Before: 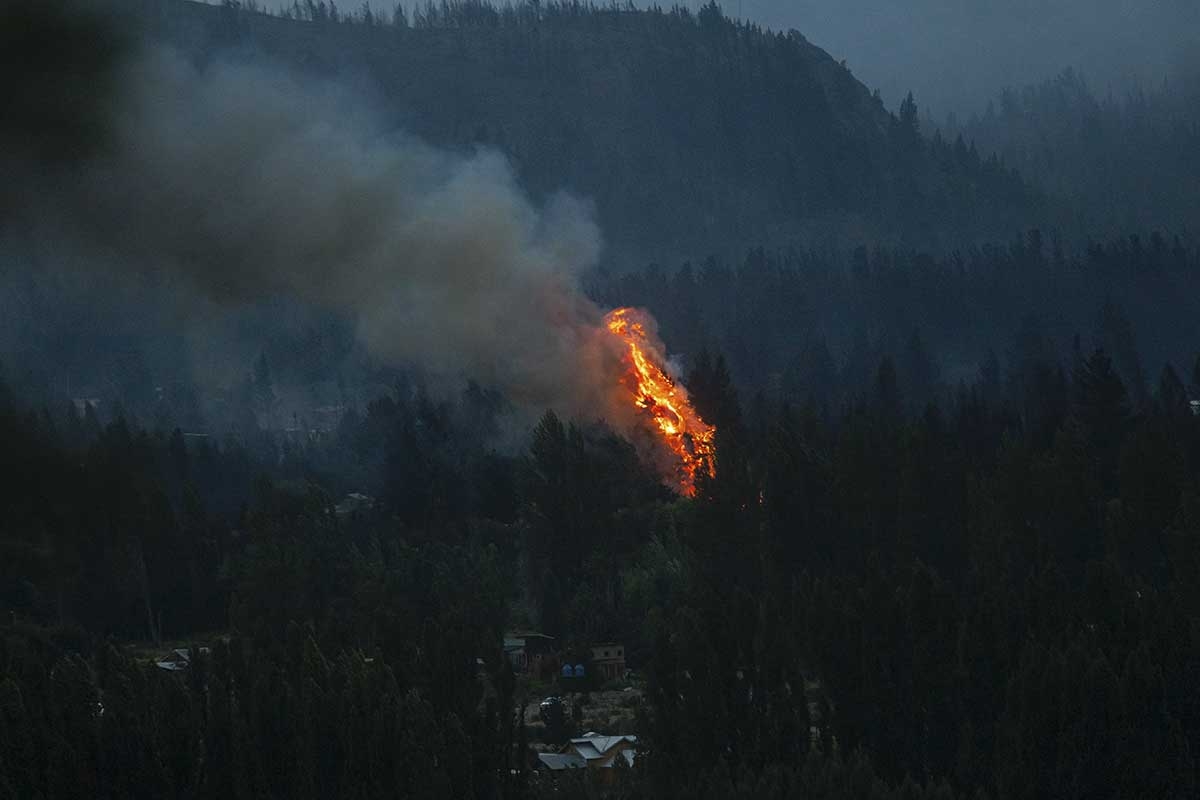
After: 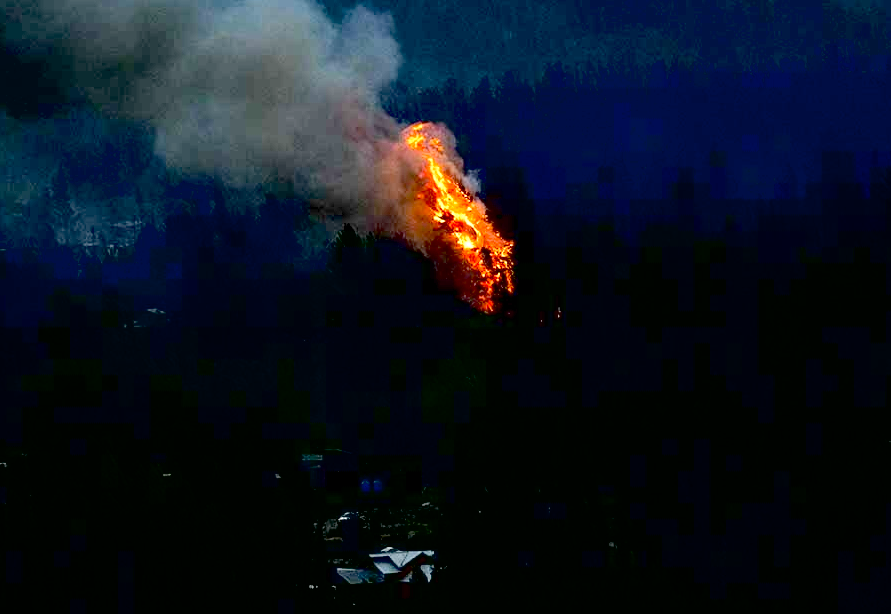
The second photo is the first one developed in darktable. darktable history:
tone curve: curves: ch0 [(0, 0) (0.003, 0.02) (0.011, 0.023) (0.025, 0.028) (0.044, 0.045) (0.069, 0.063) (0.1, 0.09) (0.136, 0.122) (0.177, 0.166) (0.224, 0.223) (0.277, 0.297) (0.335, 0.384) (0.399, 0.461) (0.468, 0.549) (0.543, 0.632) (0.623, 0.705) (0.709, 0.772) (0.801, 0.844) (0.898, 0.91) (1, 1)], color space Lab, independent channels, preserve colors none
exposure: black level correction 0.035, exposure 0.905 EV, compensate highlight preservation false
crop: left 16.862%, top 23.184%, right 8.822%
